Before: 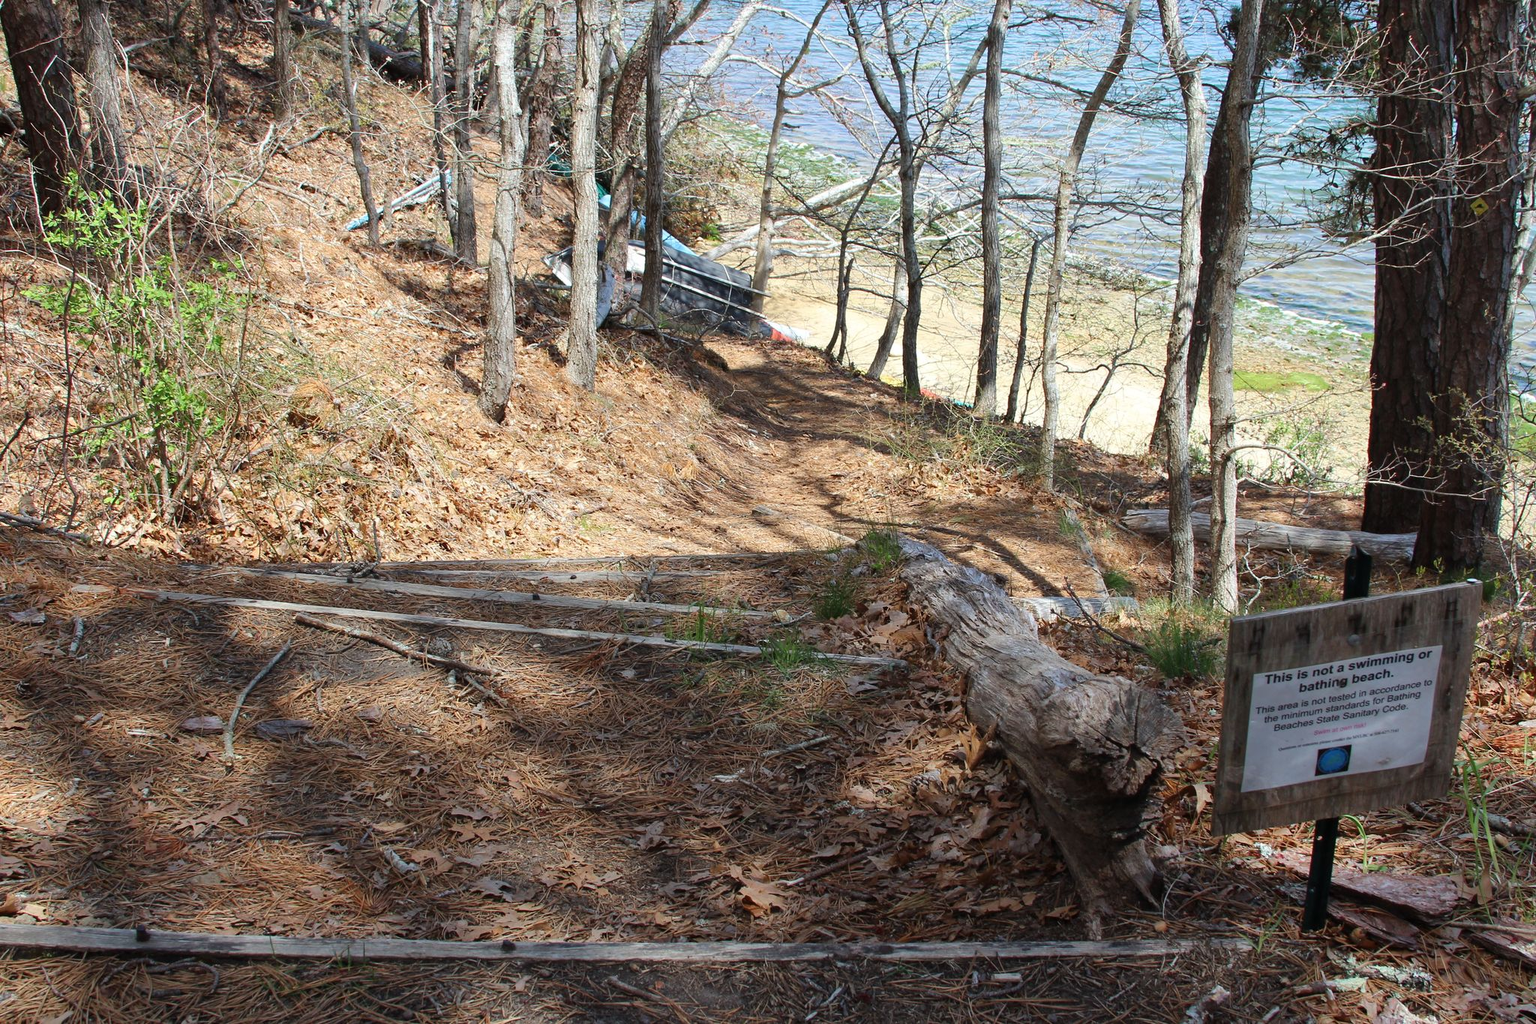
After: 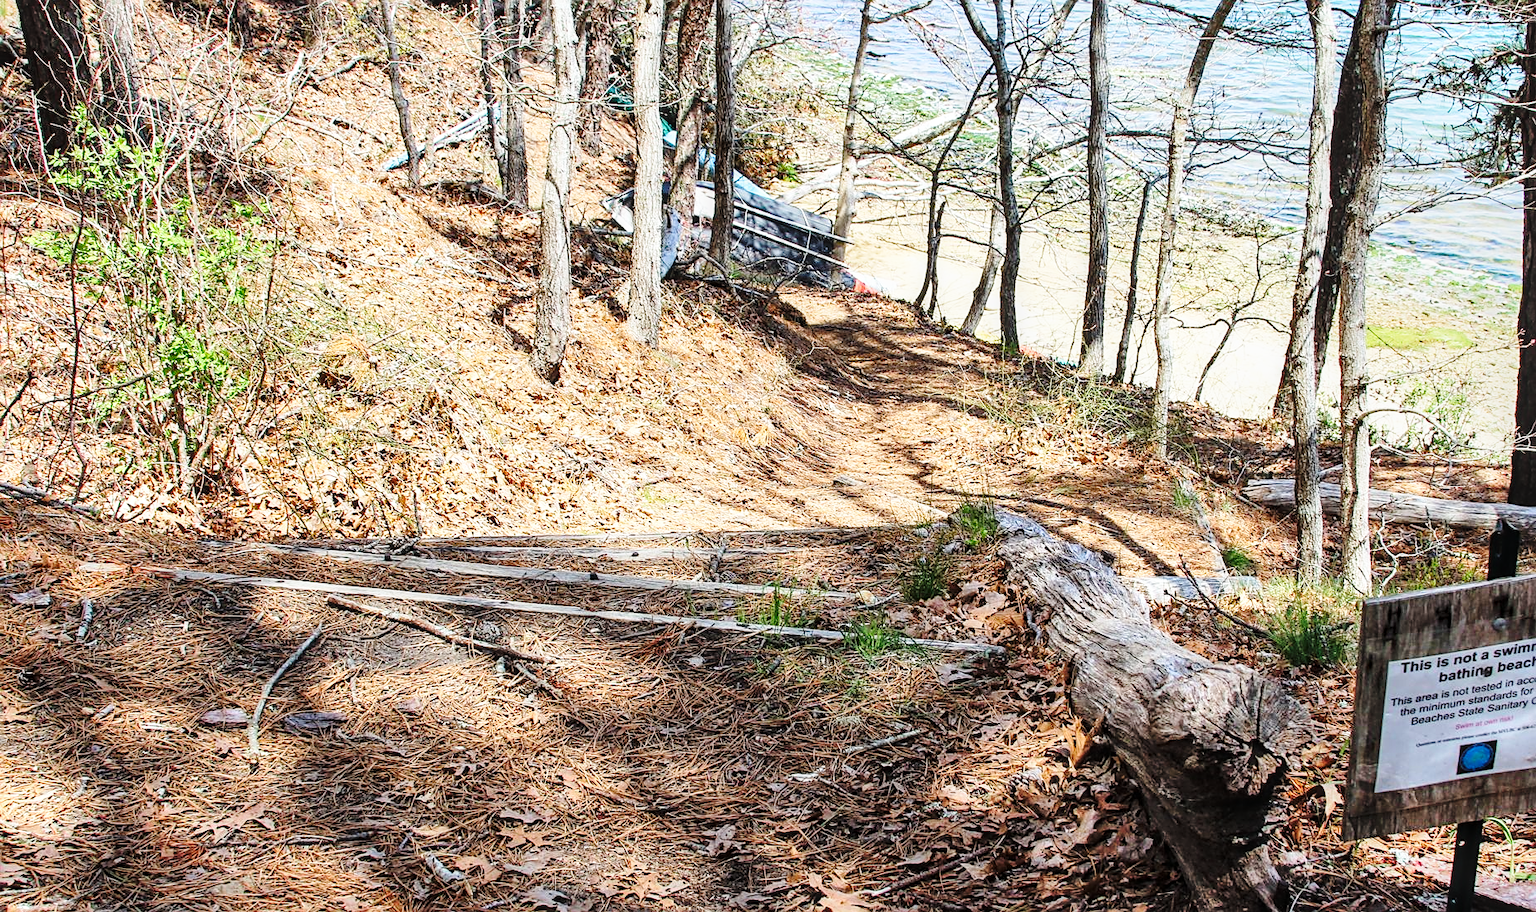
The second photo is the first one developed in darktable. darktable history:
tone curve: curves: ch0 [(0, 0) (0.004, 0.001) (0.133, 0.112) (0.325, 0.362) (0.832, 0.893) (1, 1)], color space Lab, linked channels, preserve colors none
sharpen: on, module defaults
base curve: curves: ch0 [(0, 0) (0.028, 0.03) (0.121, 0.232) (0.46, 0.748) (0.859, 0.968) (1, 1)], preserve colors none
local contrast: on, module defaults
crop: top 7.49%, right 9.717%, bottom 11.943%
shadows and highlights: soften with gaussian
